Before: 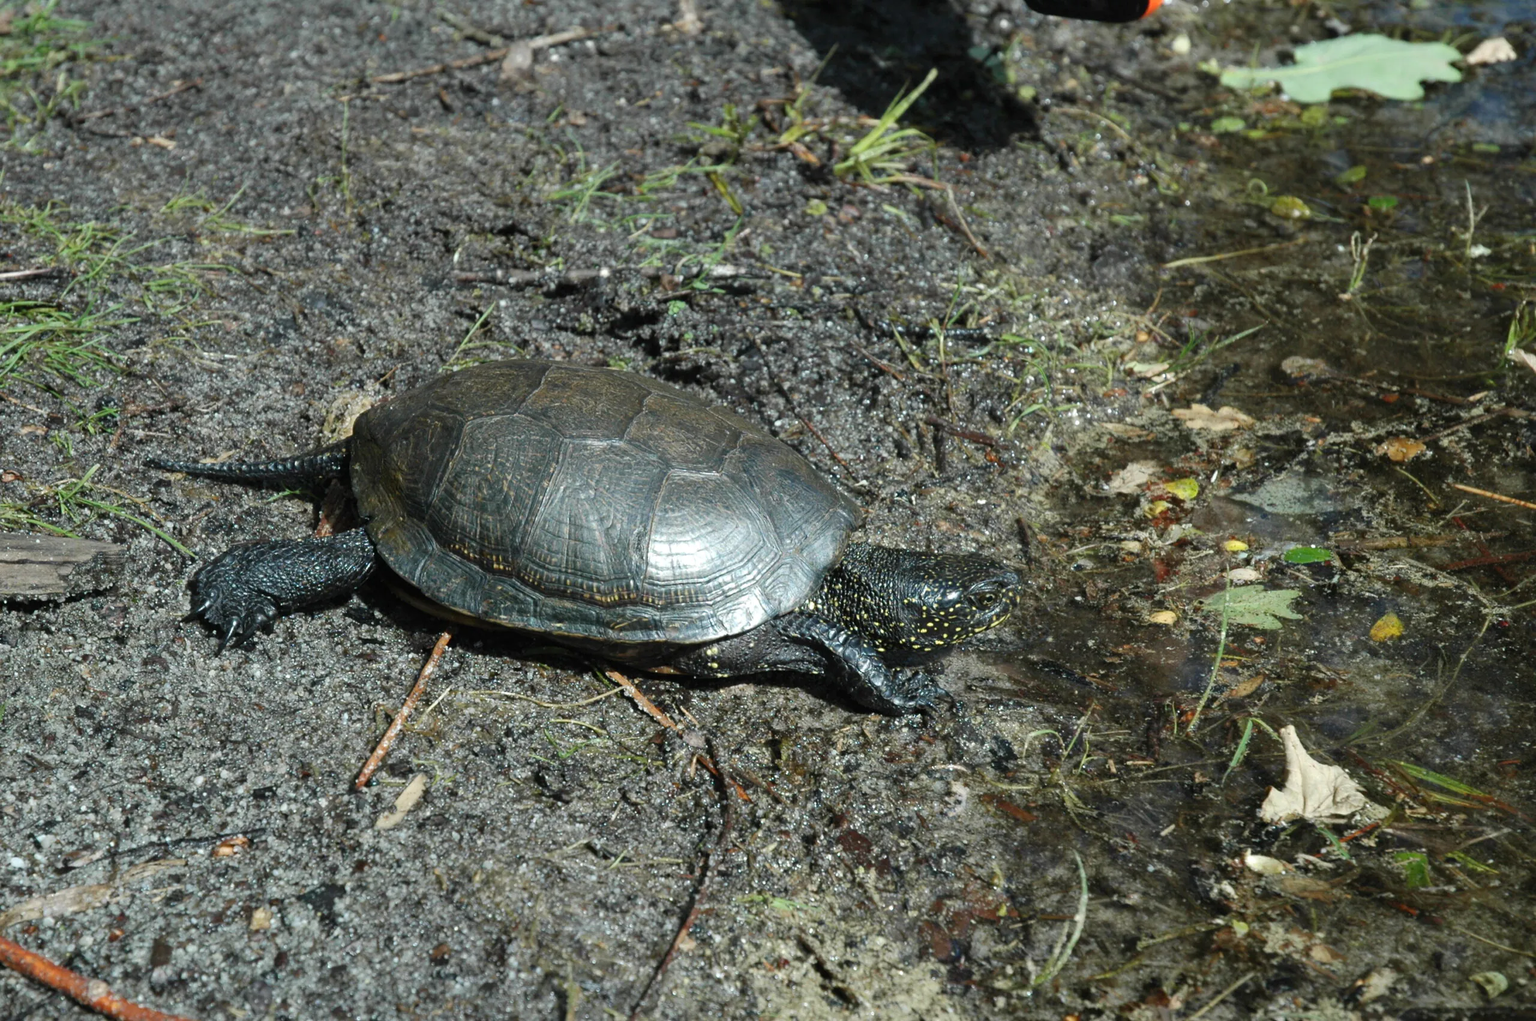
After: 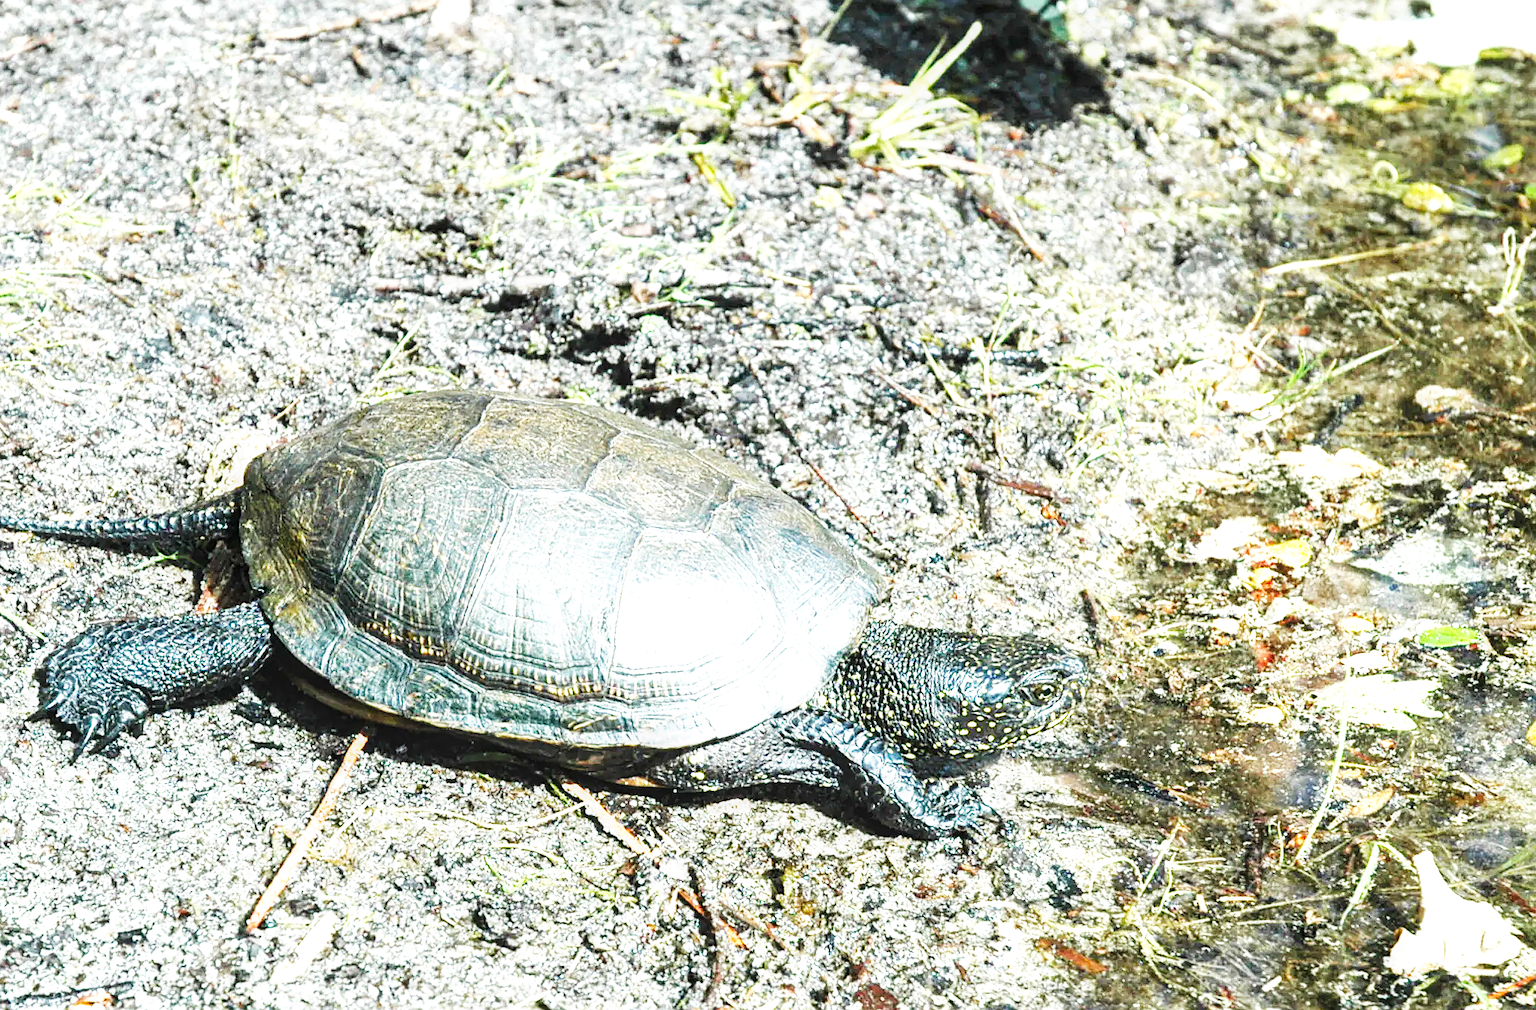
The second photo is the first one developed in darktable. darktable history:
crop and rotate: left 10.466%, top 5.045%, right 10.309%, bottom 16.568%
base curve: curves: ch0 [(0, 0) (0.007, 0.004) (0.027, 0.03) (0.046, 0.07) (0.207, 0.54) (0.442, 0.872) (0.673, 0.972) (1, 1)], preserve colors none
local contrast: on, module defaults
exposure: black level correction 0, exposure 1.488 EV, compensate exposure bias true, compensate highlight preservation false
sharpen: on, module defaults
